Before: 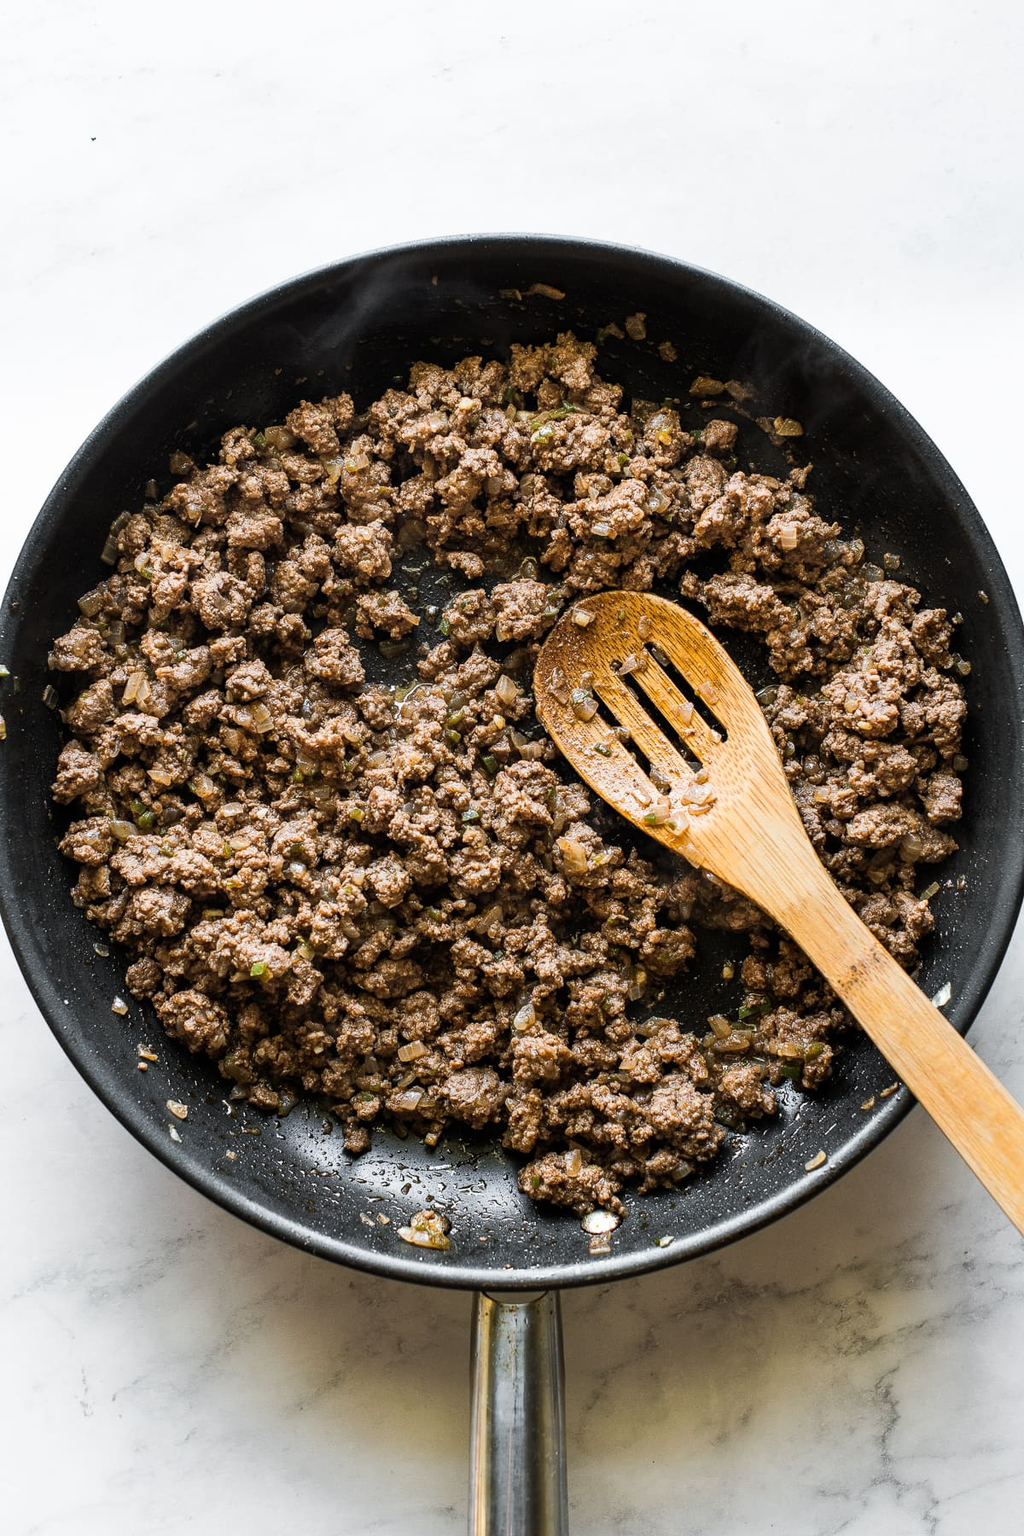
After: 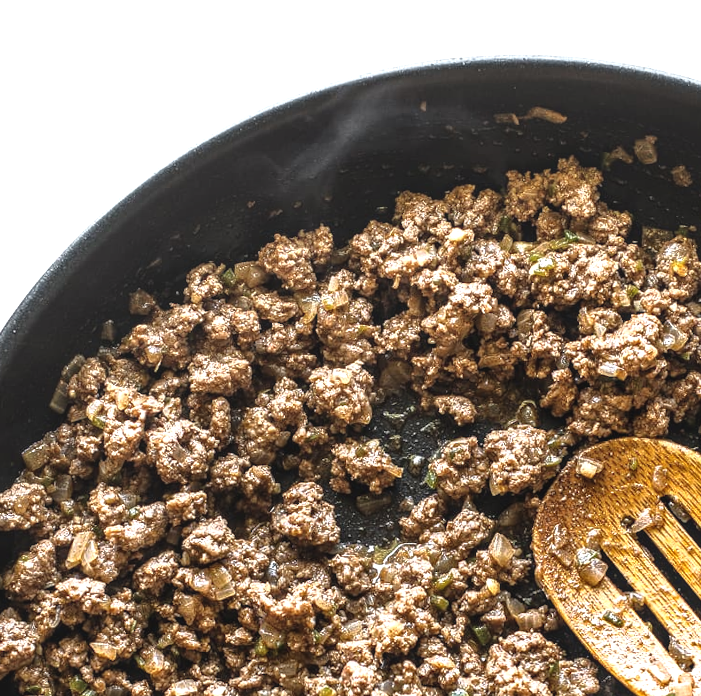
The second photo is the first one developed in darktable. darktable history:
local contrast: on, module defaults
crop: left 10.121%, top 10.631%, right 36.218%, bottom 51.526%
tone curve: curves: ch0 [(0, 0) (0.48, 0.431) (0.7, 0.609) (0.864, 0.854) (1, 1)]
exposure: black level correction -0.005, exposure 0.622 EV, compensate highlight preservation false
rotate and perspective: rotation 0.128°, lens shift (vertical) -0.181, lens shift (horizontal) -0.044, shear 0.001, automatic cropping off
